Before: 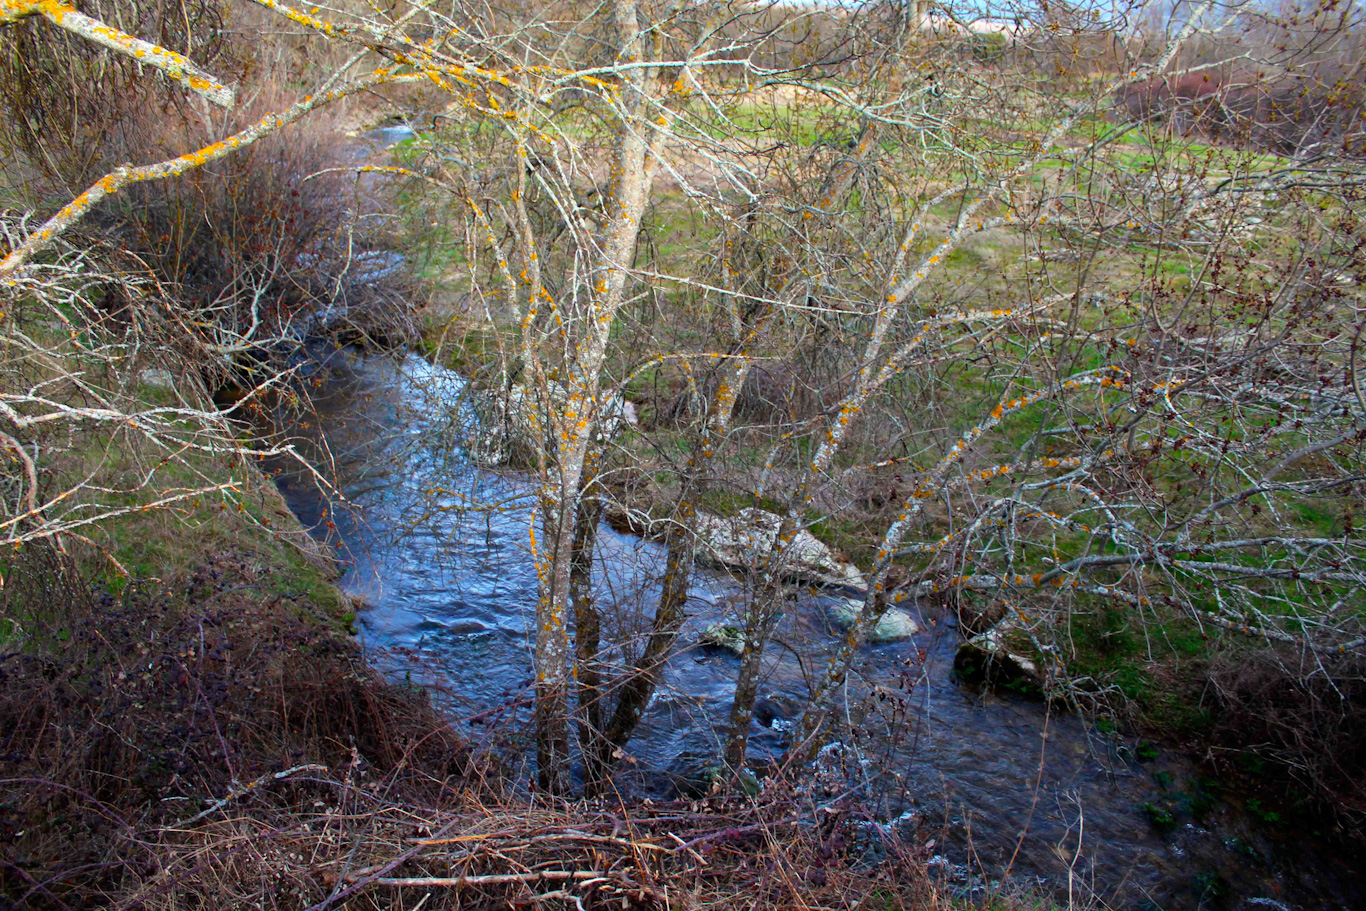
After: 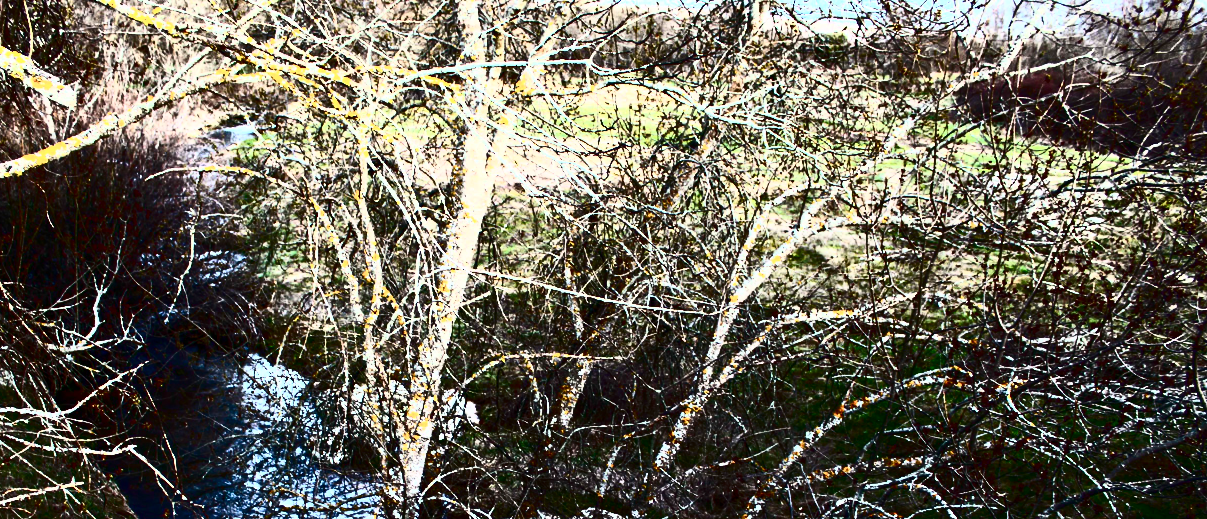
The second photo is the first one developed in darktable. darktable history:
exposure: exposure -0.364 EV, compensate highlight preservation false
crop and rotate: left 11.63%, bottom 42.951%
tone curve: curves: ch0 [(0, 0) (0.56, 0.467) (0.846, 0.934) (1, 1)], color space Lab, independent channels, preserve colors none
contrast brightness saturation: contrast 0.931, brightness 0.2
